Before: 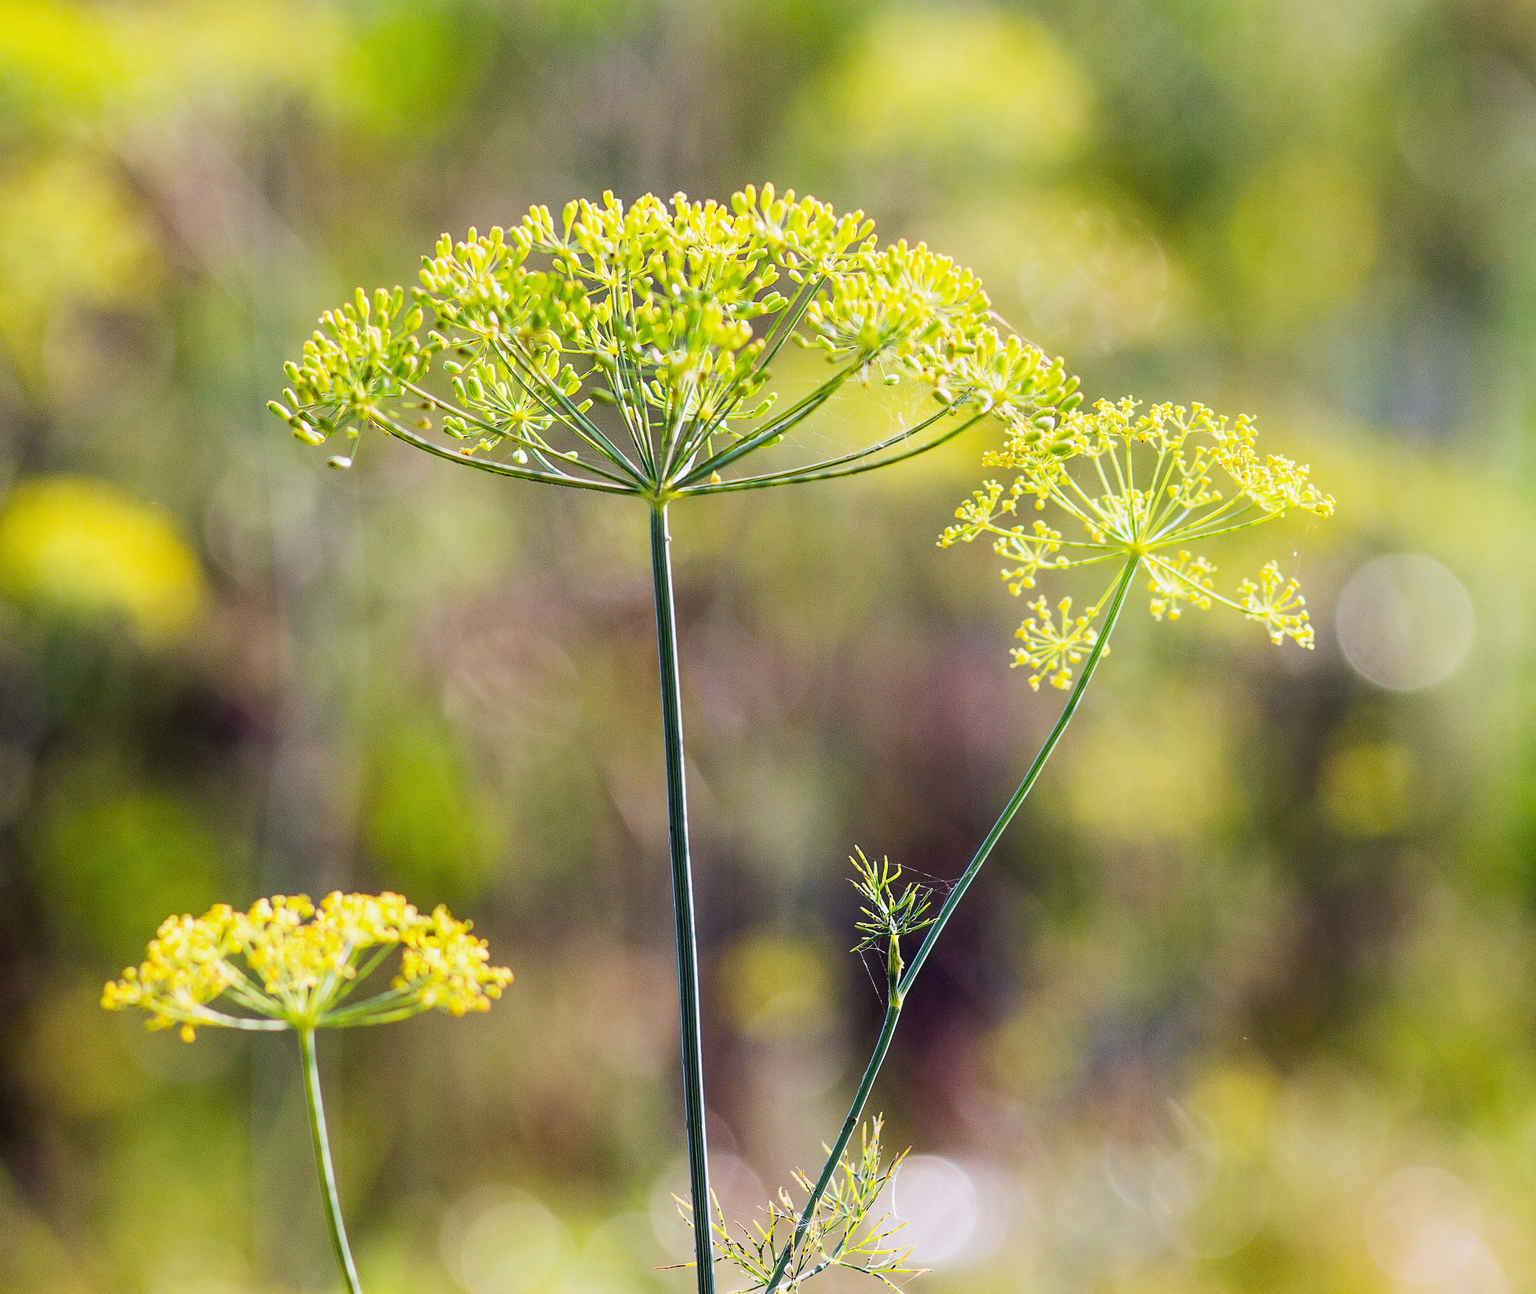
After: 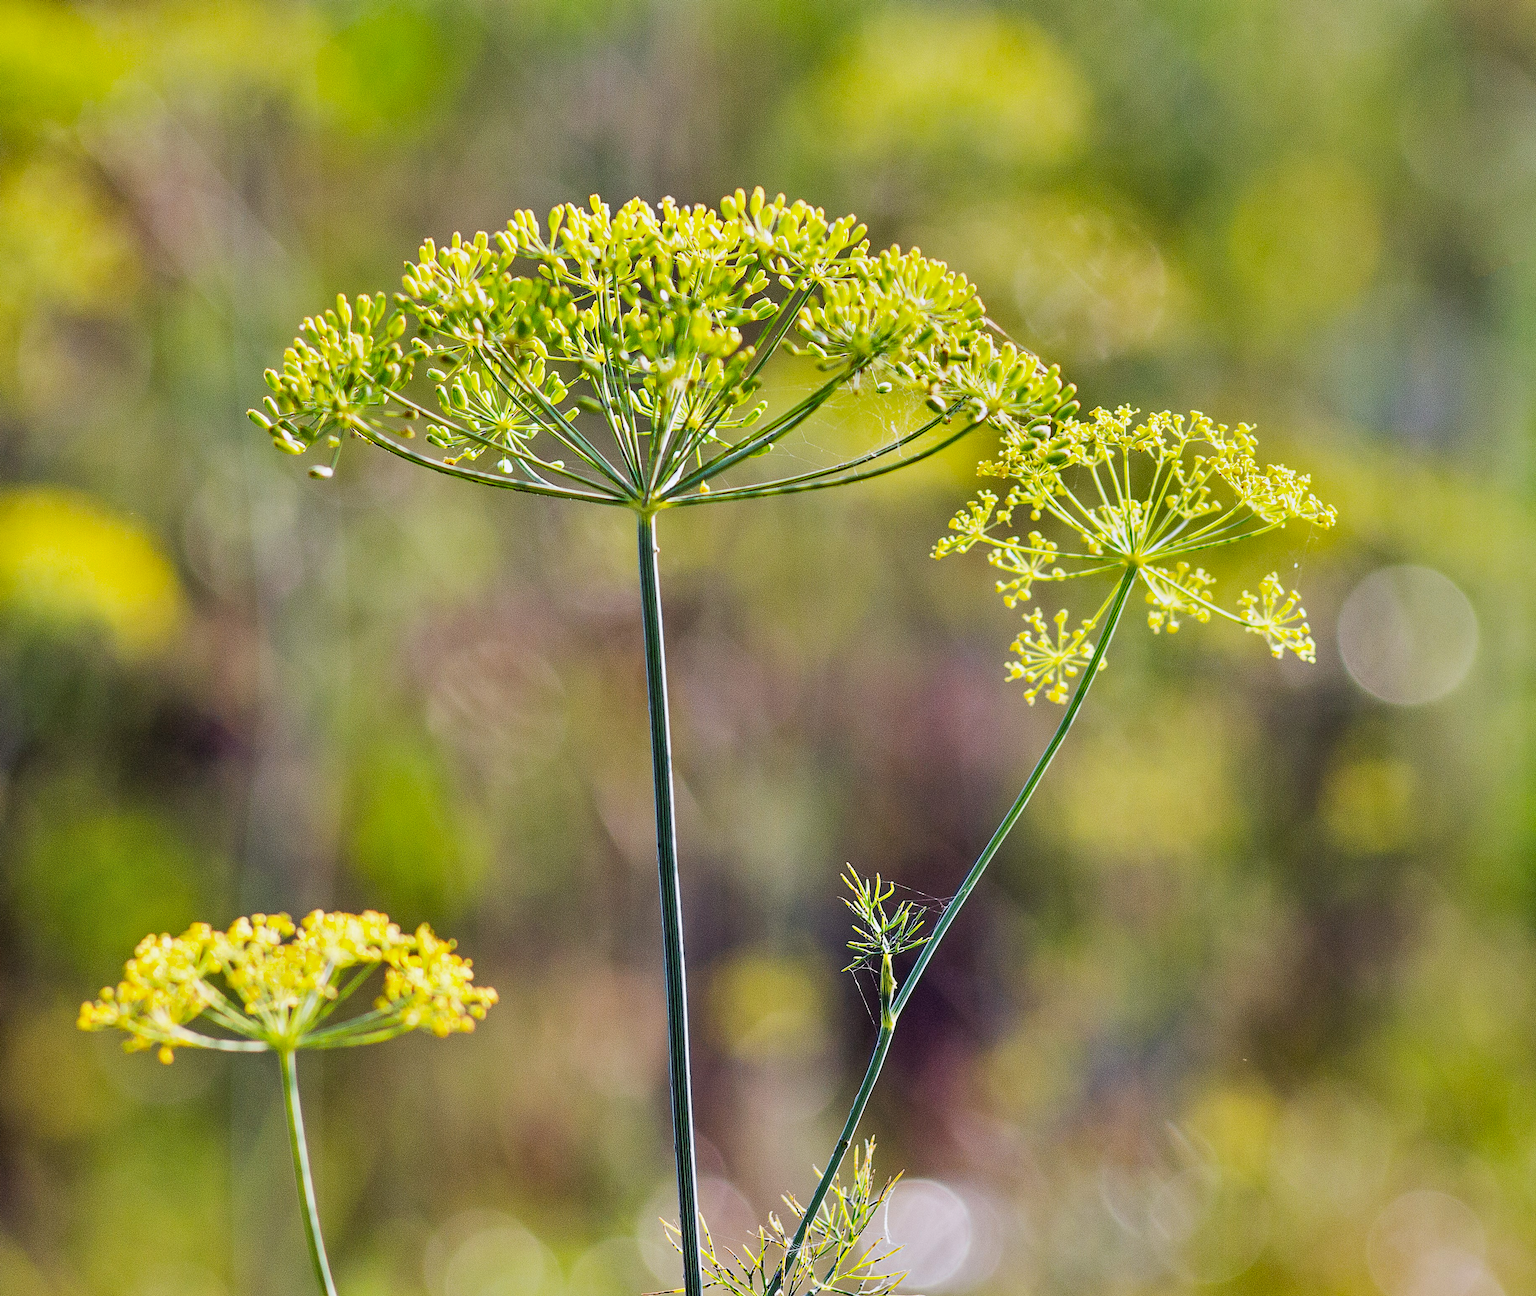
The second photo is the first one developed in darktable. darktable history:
crop: left 1.676%, right 0.273%, bottom 1.825%
shadows and highlights: radius 106.93, shadows 45.77, highlights -66.89, low approximation 0.01, soften with gaussian
